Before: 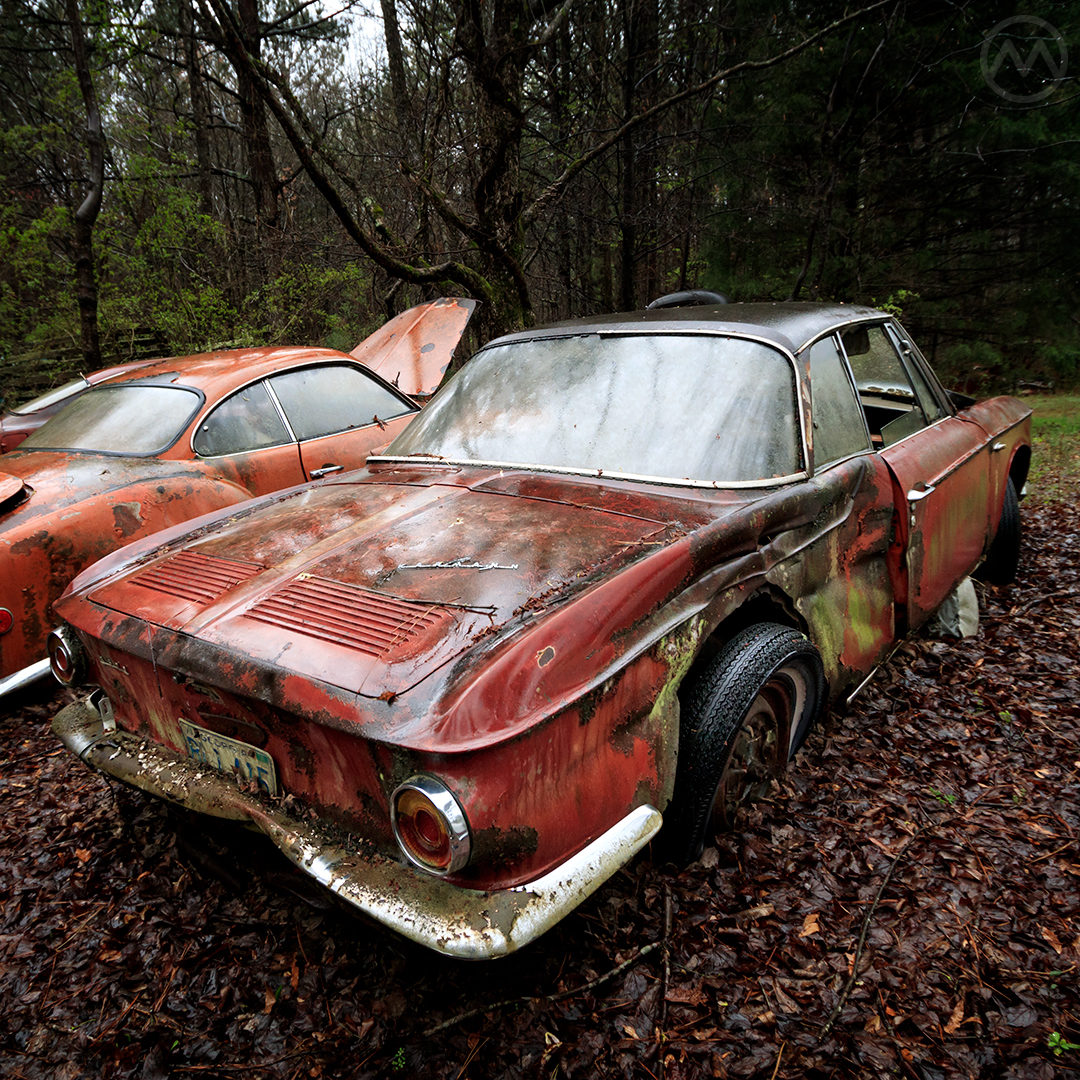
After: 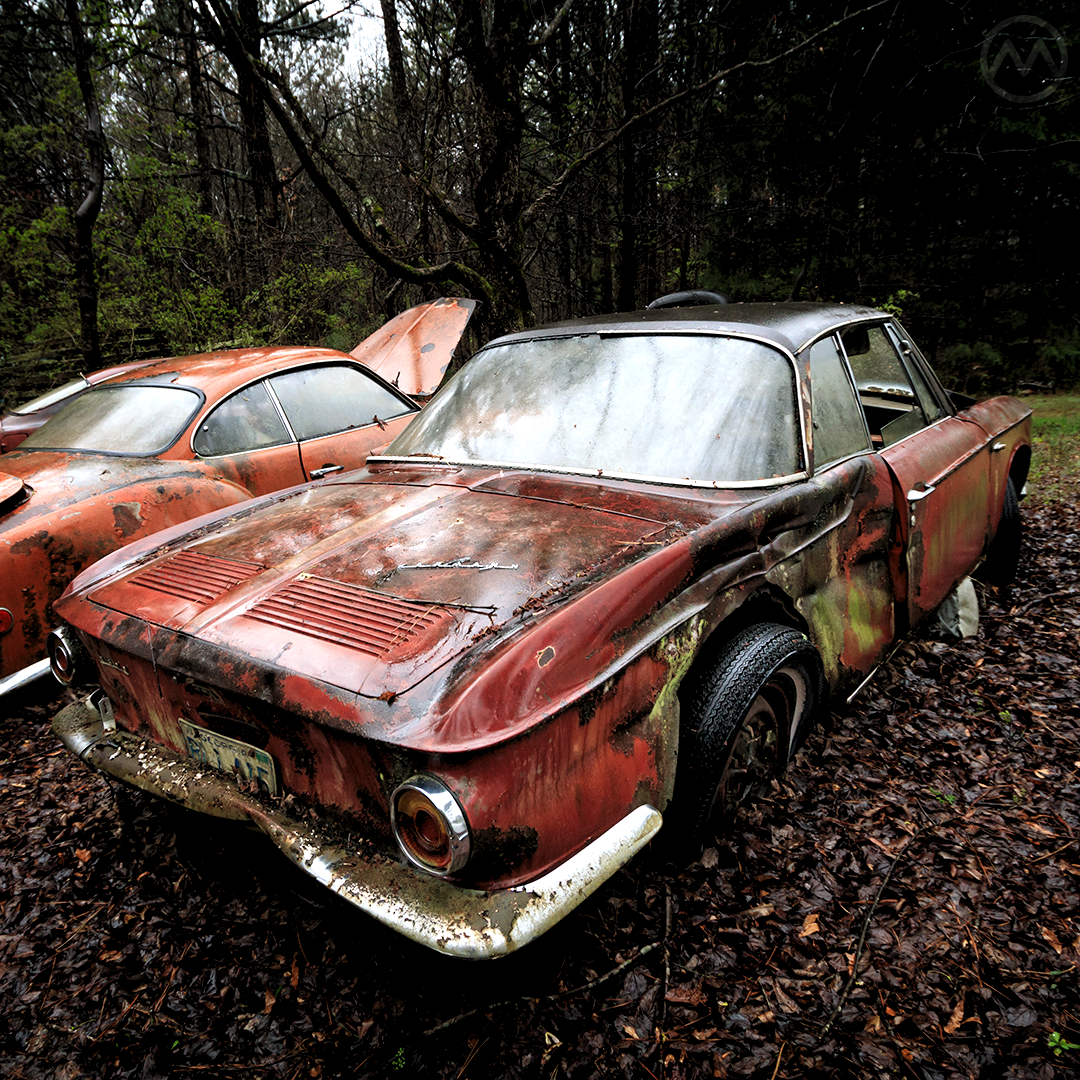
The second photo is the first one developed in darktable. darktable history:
color correction: highlights b* 0.033
levels: levels [0.062, 0.494, 0.925]
